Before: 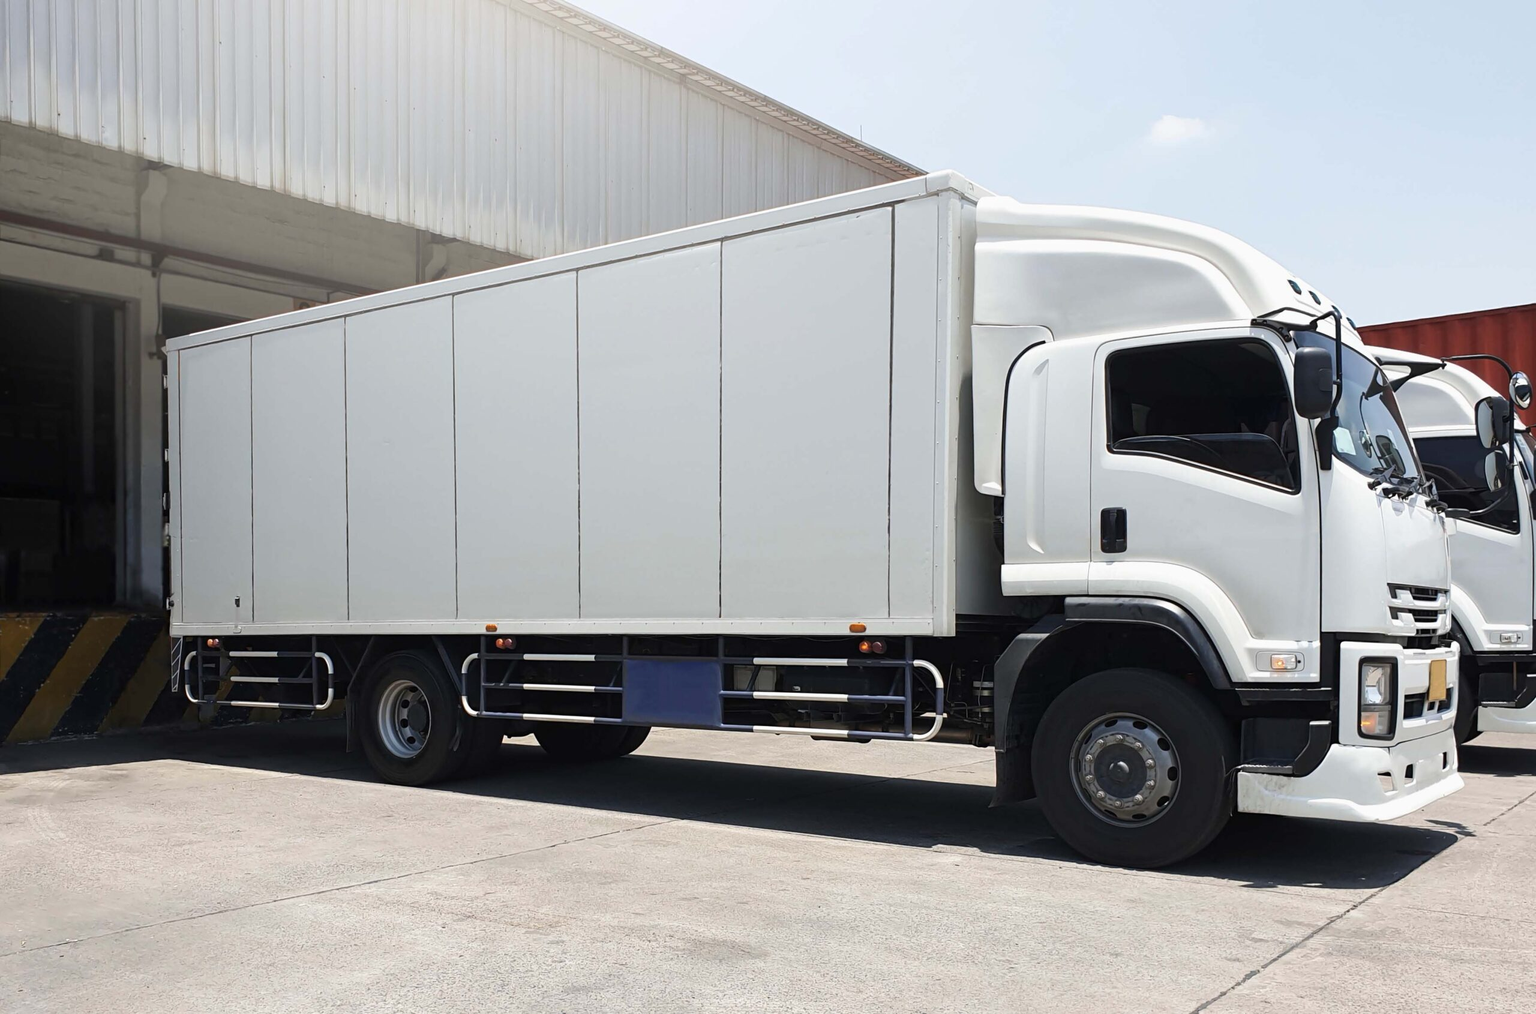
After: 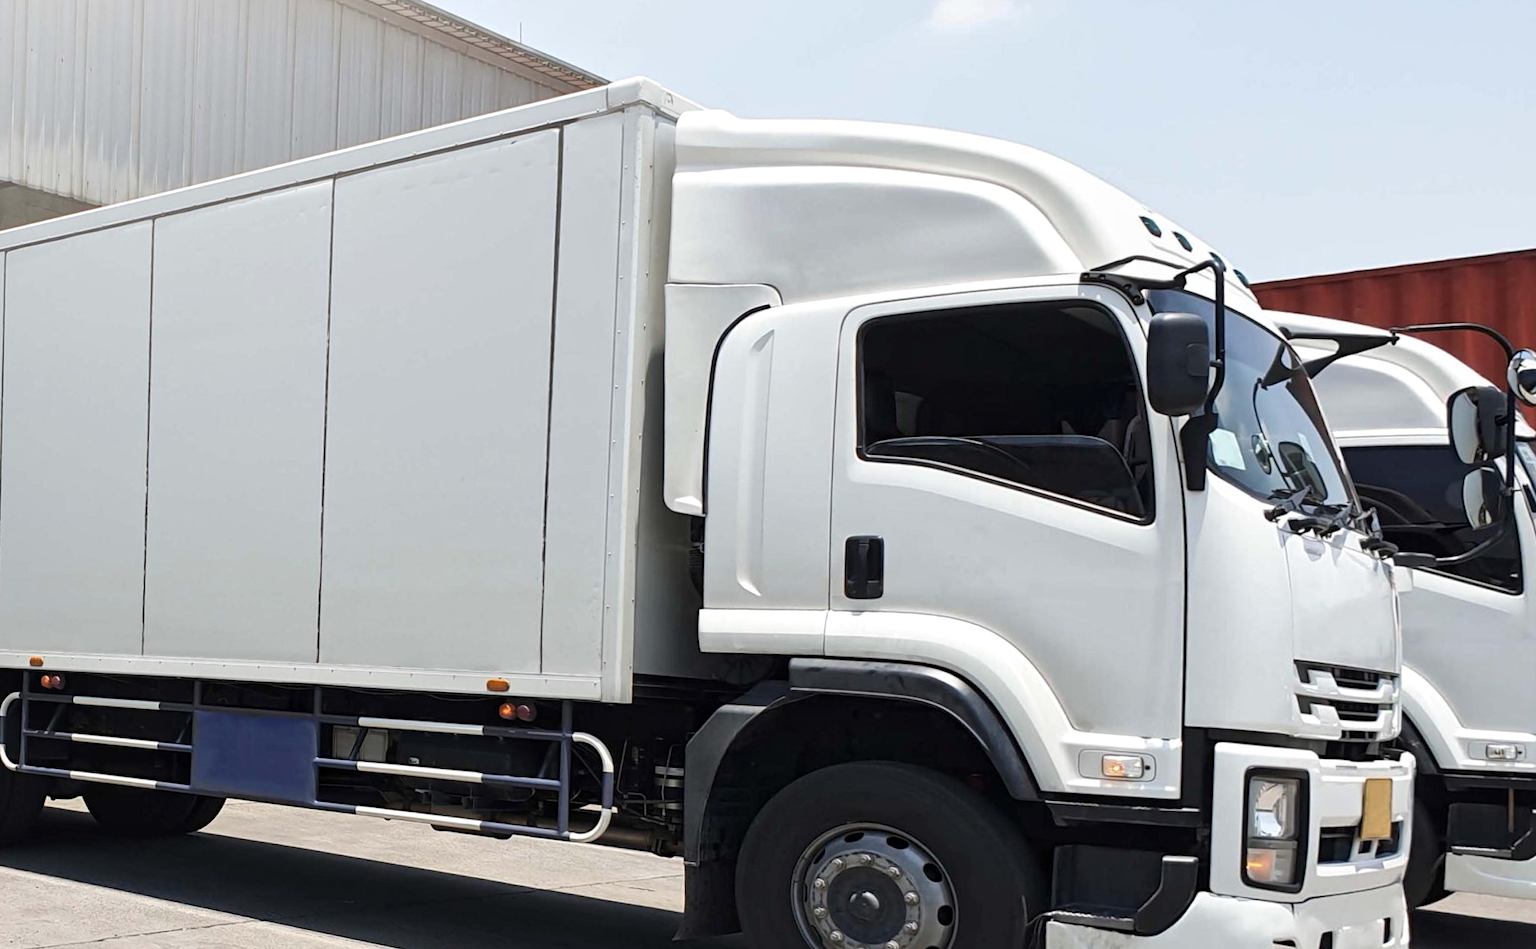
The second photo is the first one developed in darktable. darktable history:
white balance: emerald 1
rotate and perspective: rotation 1.69°, lens shift (vertical) -0.023, lens shift (horizontal) -0.291, crop left 0.025, crop right 0.988, crop top 0.092, crop bottom 0.842
local contrast: mode bilateral grid, contrast 30, coarseness 25, midtone range 0.2
crop: left 23.095%, top 5.827%, bottom 11.854%
